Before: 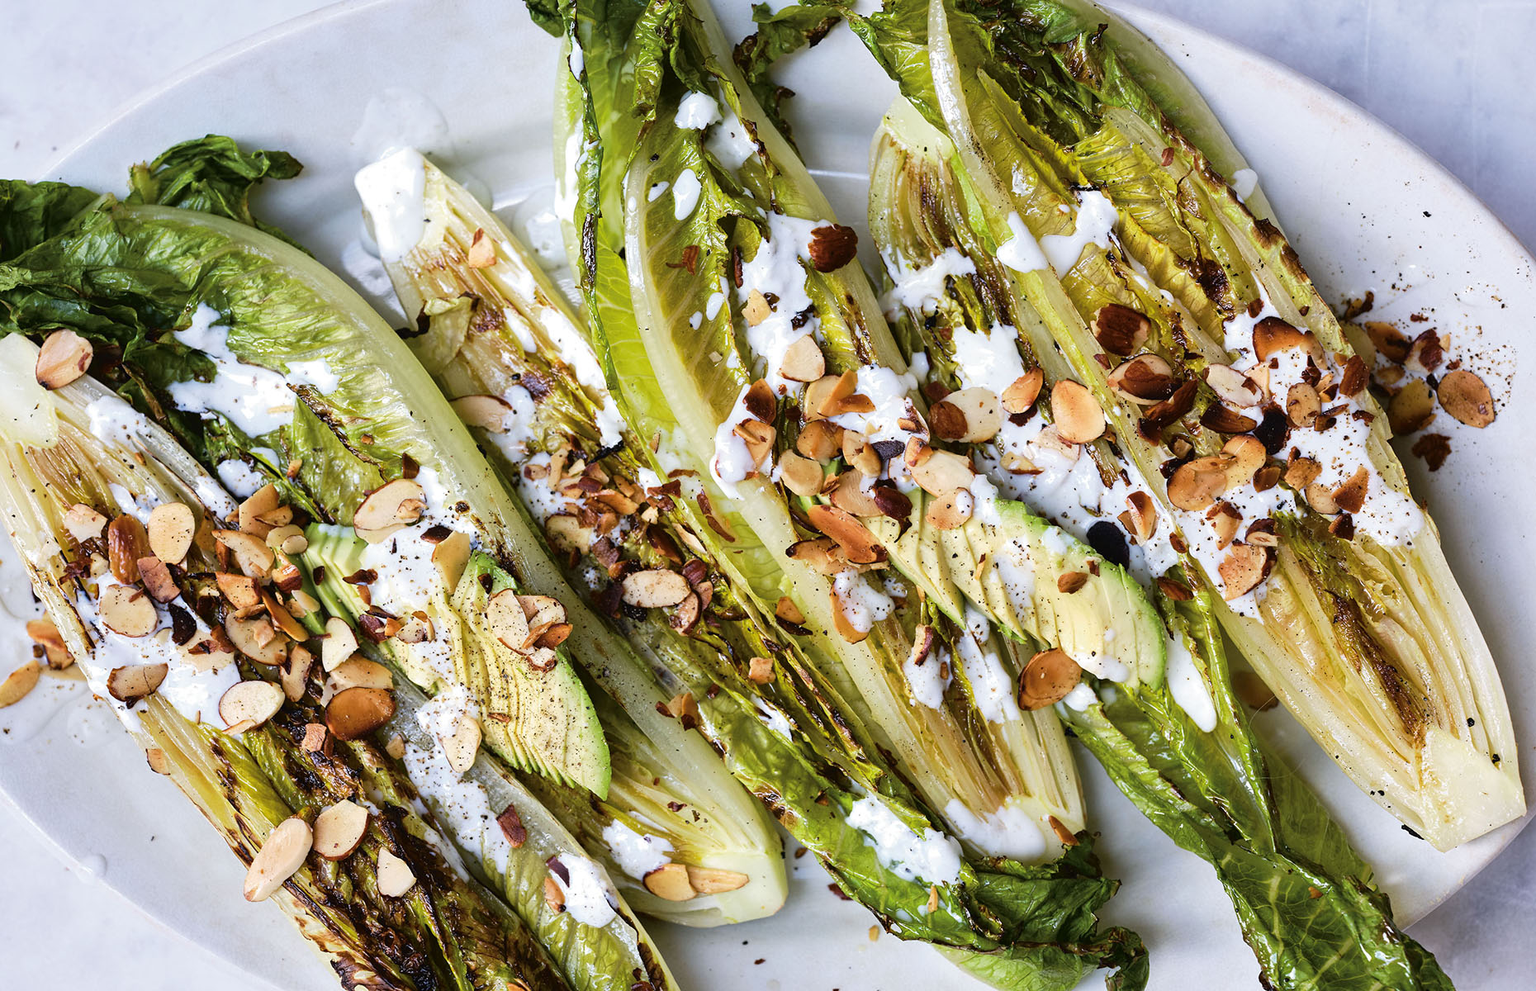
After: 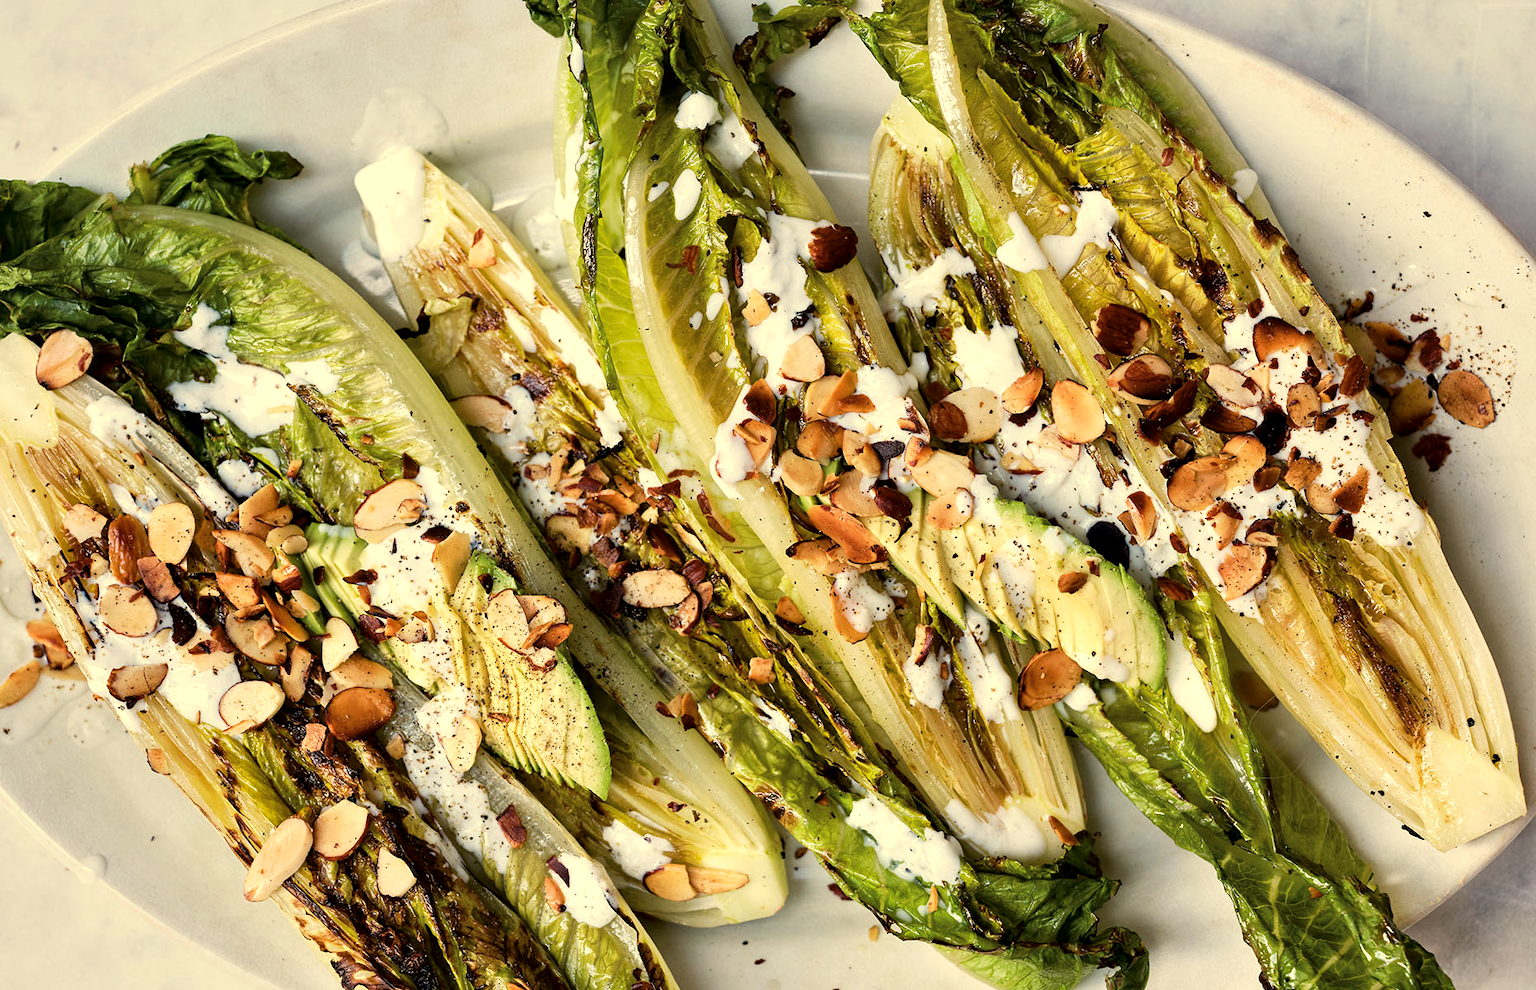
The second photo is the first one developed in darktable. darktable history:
contrast equalizer: octaves 7, y [[0.524 ×6], [0.512 ×6], [0.379 ×6], [0 ×6], [0 ×6]]
white balance: red 1.08, blue 0.791
